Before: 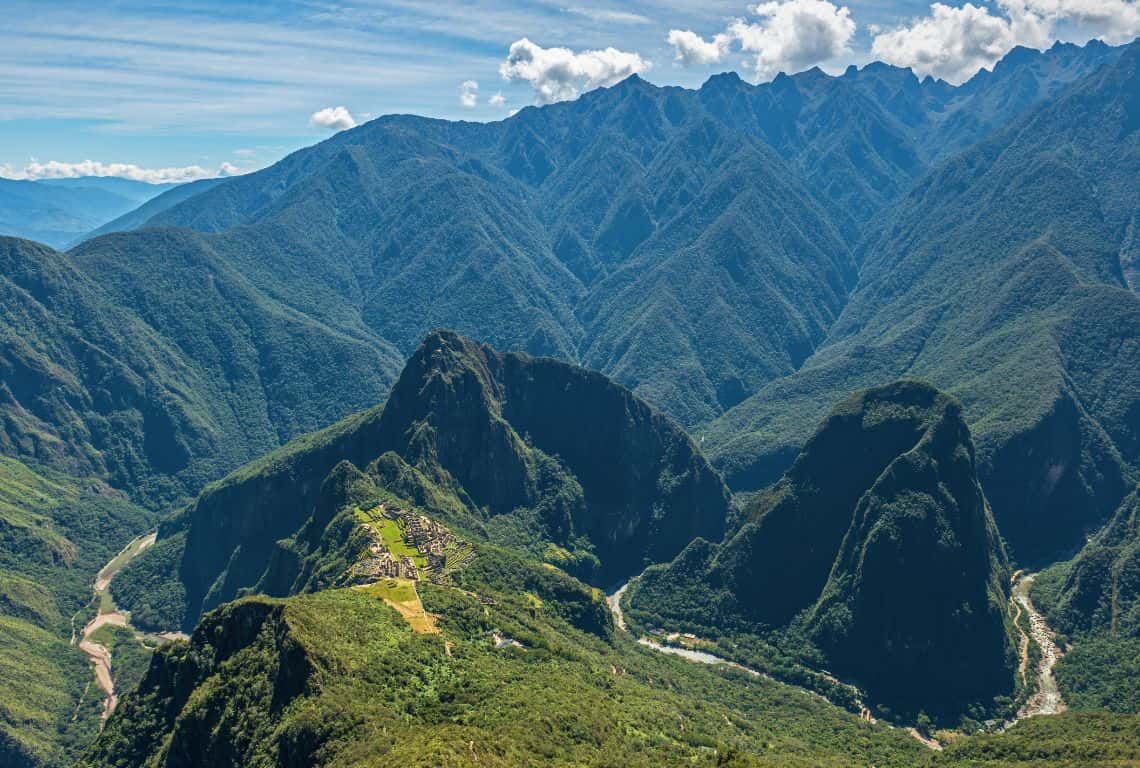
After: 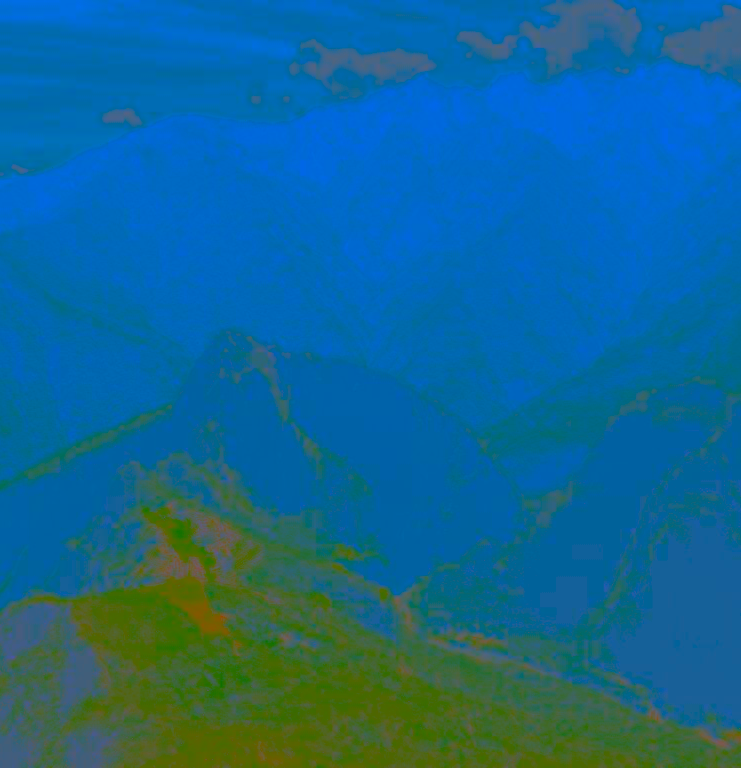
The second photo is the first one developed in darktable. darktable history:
crop and rotate: left 18.653%, right 16.341%
contrast brightness saturation: contrast -0.973, brightness -0.161, saturation 0.764
color calibration: gray › normalize channels true, x 0.37, y 0.382, temperature 4320.03 K, gamut compression 0.028
local contrast: detail 130%
